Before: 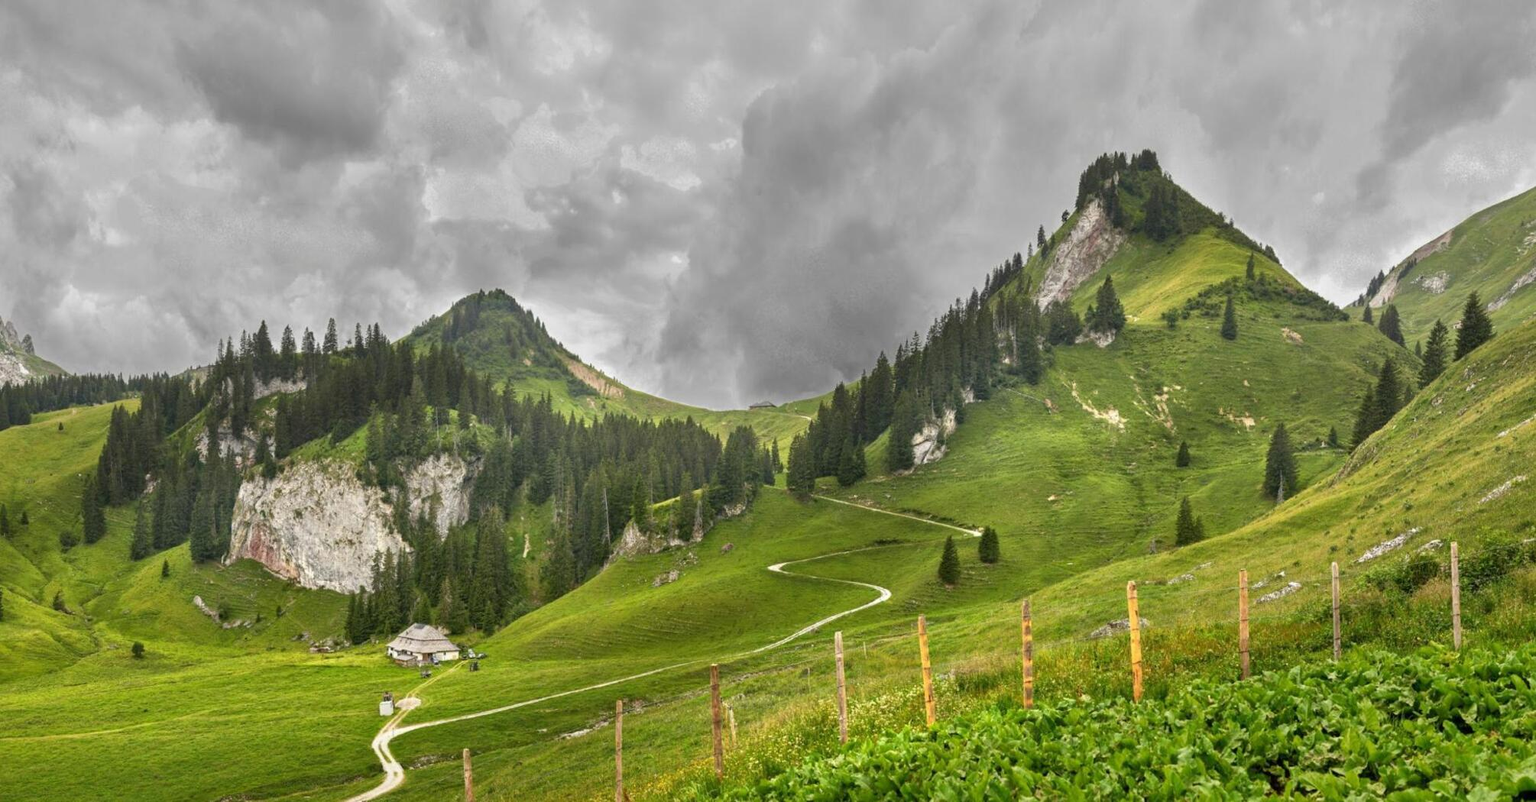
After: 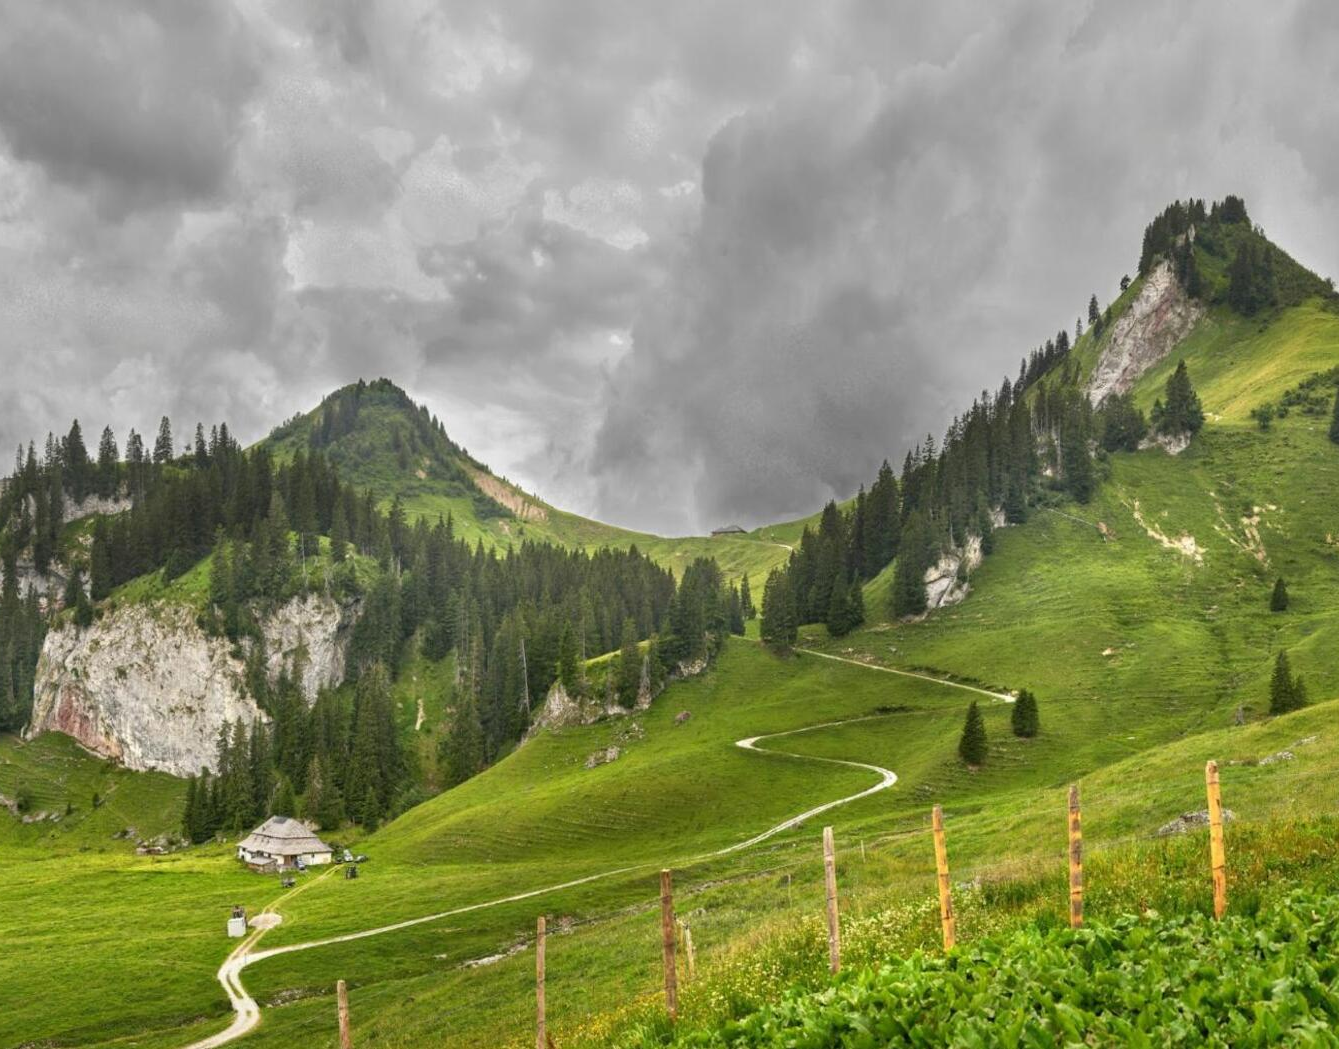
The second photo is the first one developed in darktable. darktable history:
crop and rotate: left 13.429%, right 19.916%
